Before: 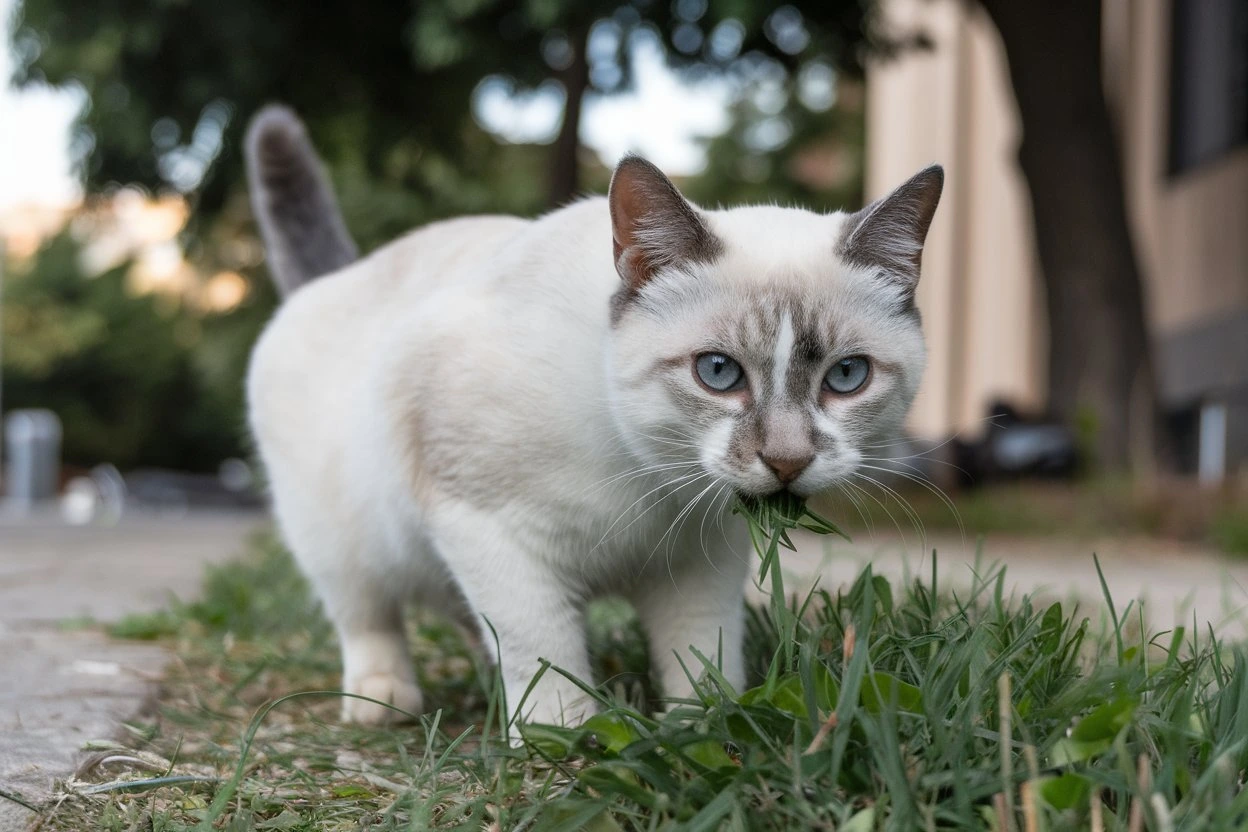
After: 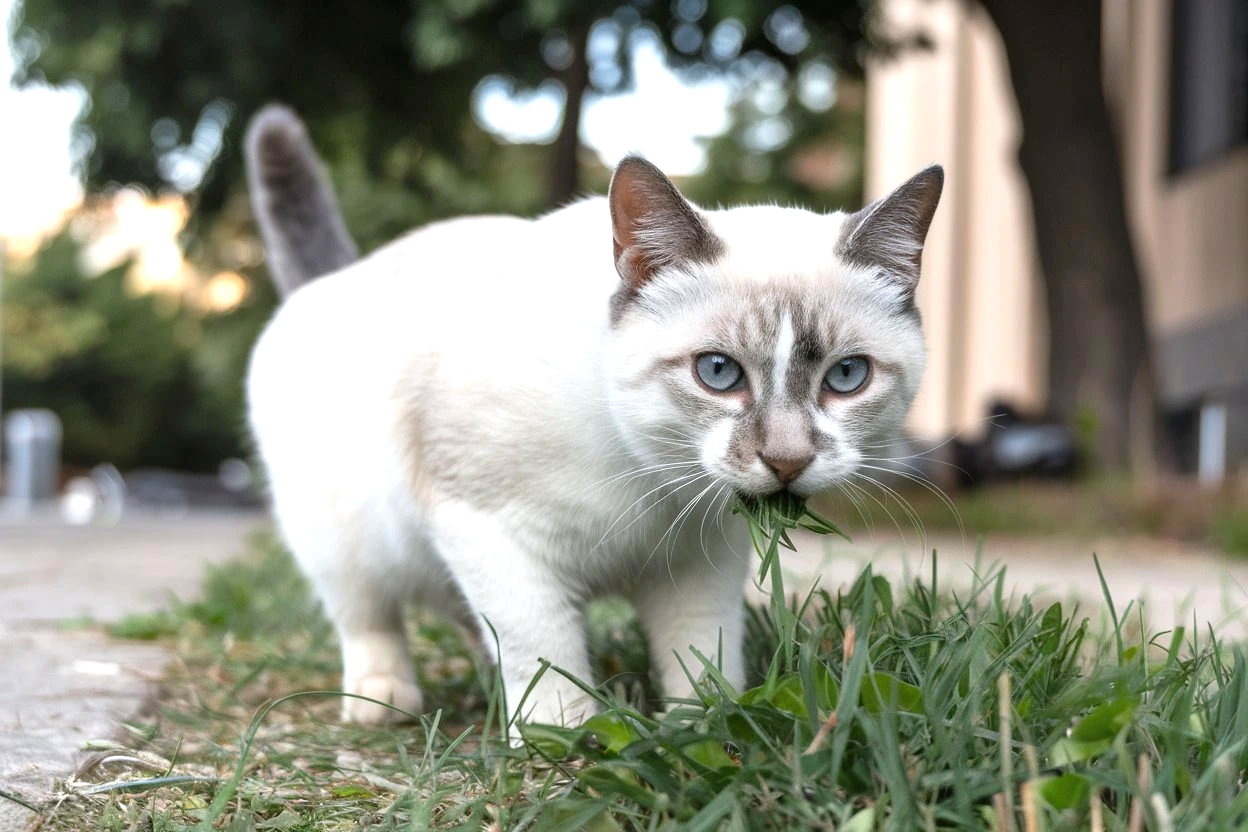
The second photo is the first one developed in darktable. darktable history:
exposure: exposure 0.724 EV, compensate highlight preservation false
